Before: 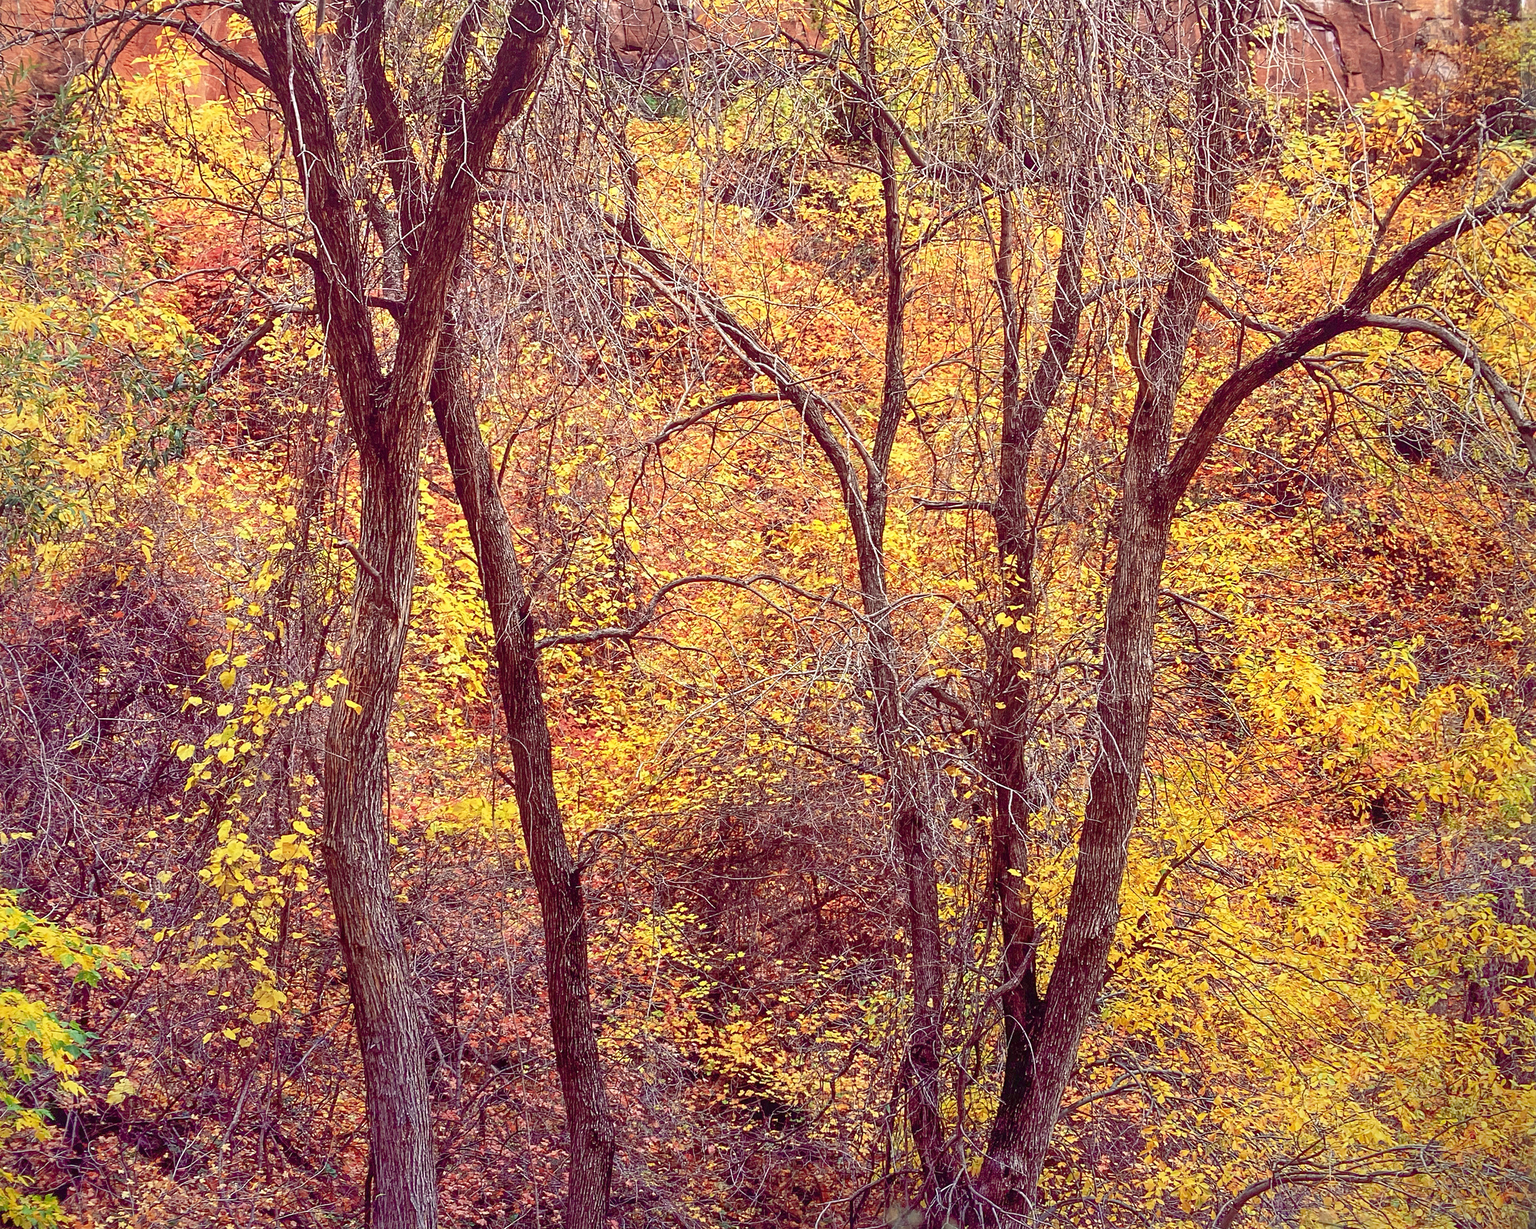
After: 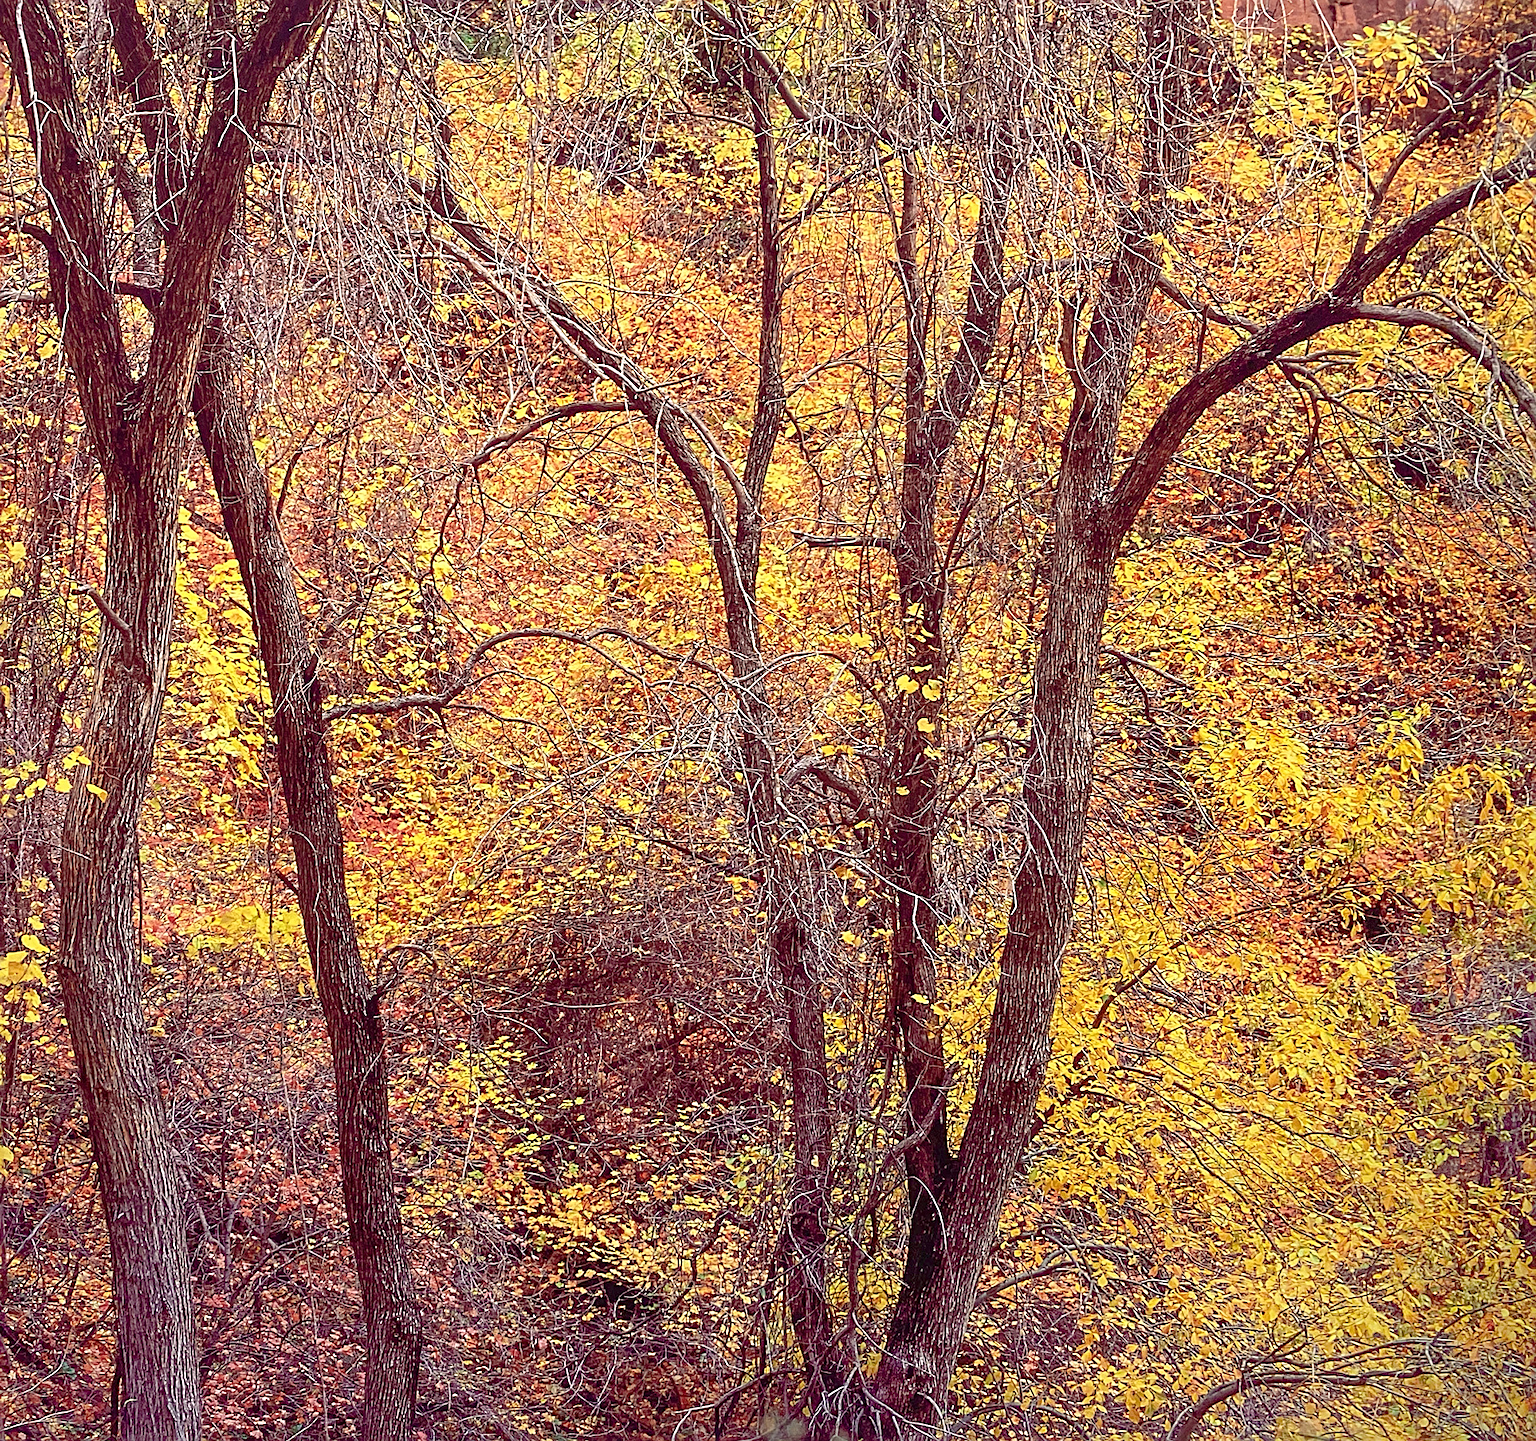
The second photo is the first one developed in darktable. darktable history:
sharpen: on, module defaults
crop and rotate: left 17.959%, top 5.771%, right 1.742%
